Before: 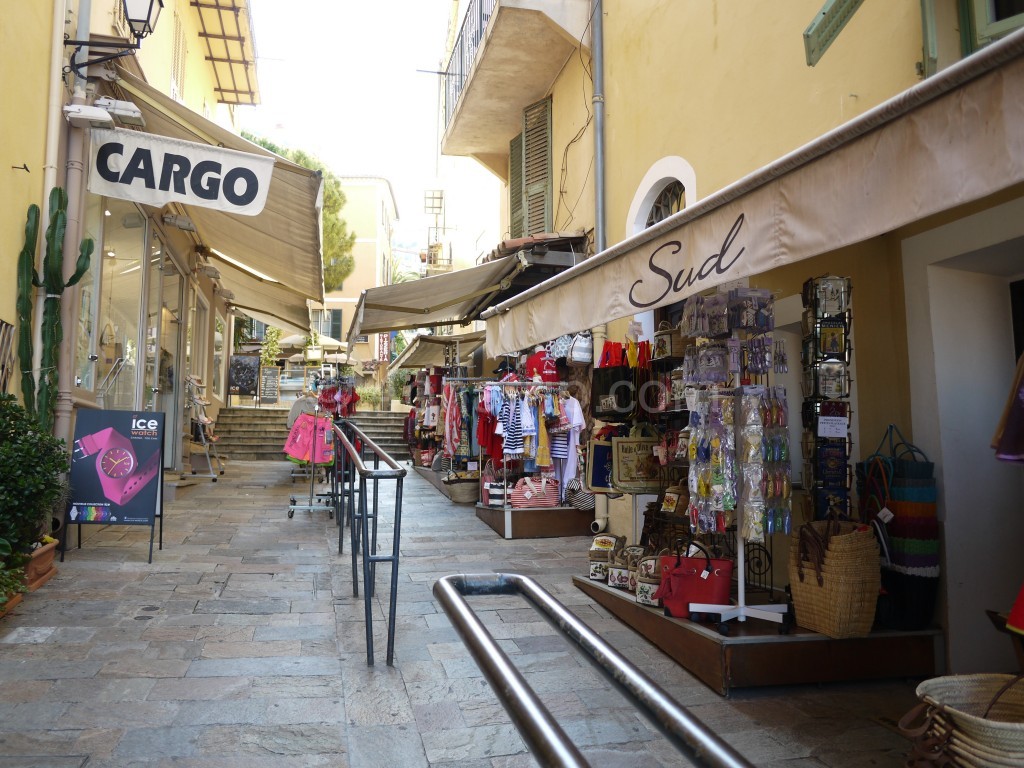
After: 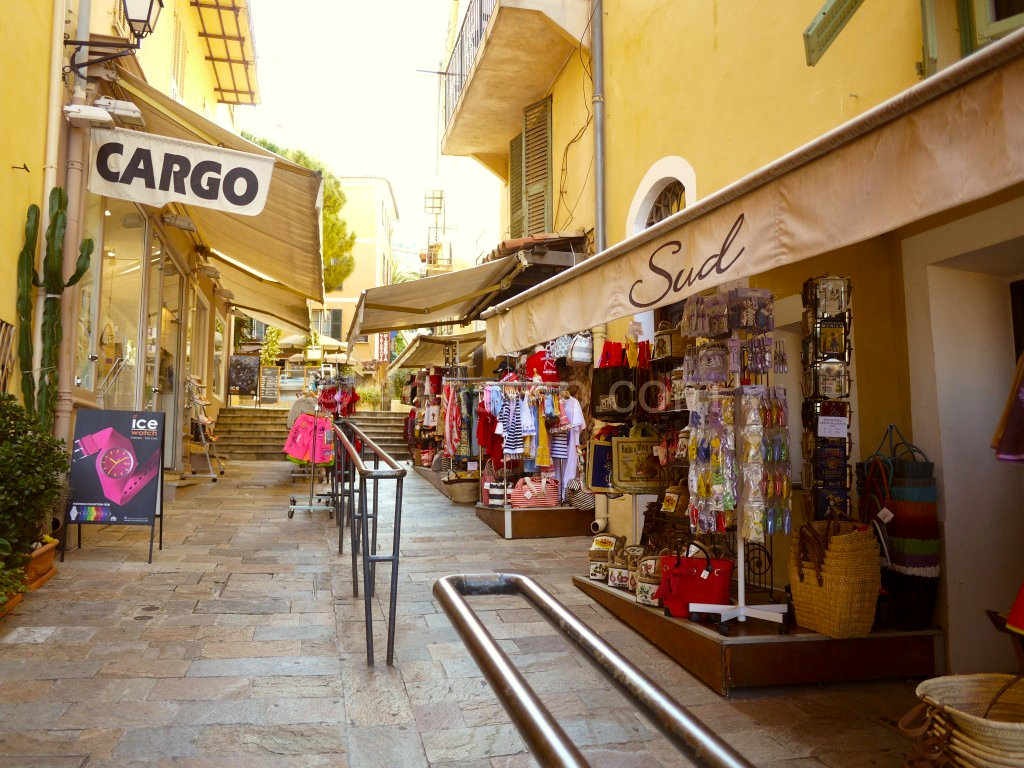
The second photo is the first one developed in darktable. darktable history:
local contrast: mode bilateral grid, contrast 20, coarseness 49, detail 120%, midtone range 0.2
color balance rgb: power › luminance 9.917%, power › chroma 2.81%, power › hue 57.41°, perceptual saturation grading › global saturation 17.325%, global vibrance 20%
